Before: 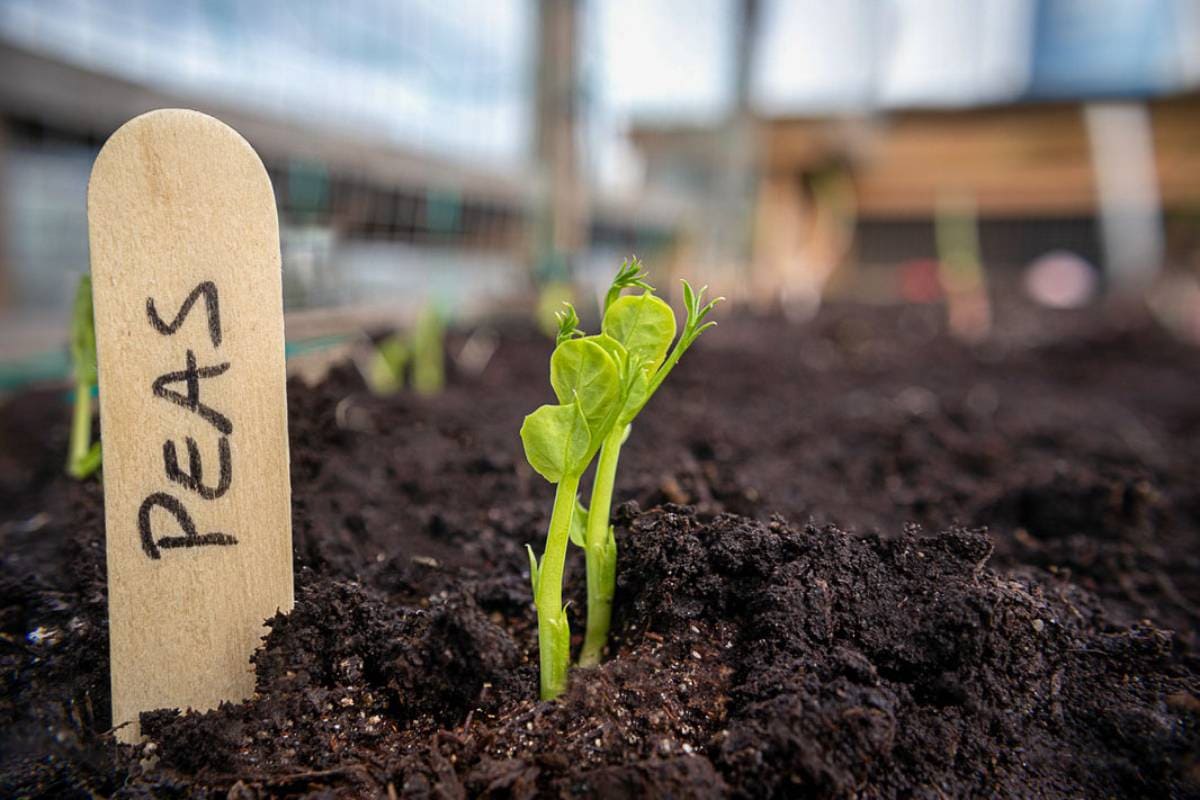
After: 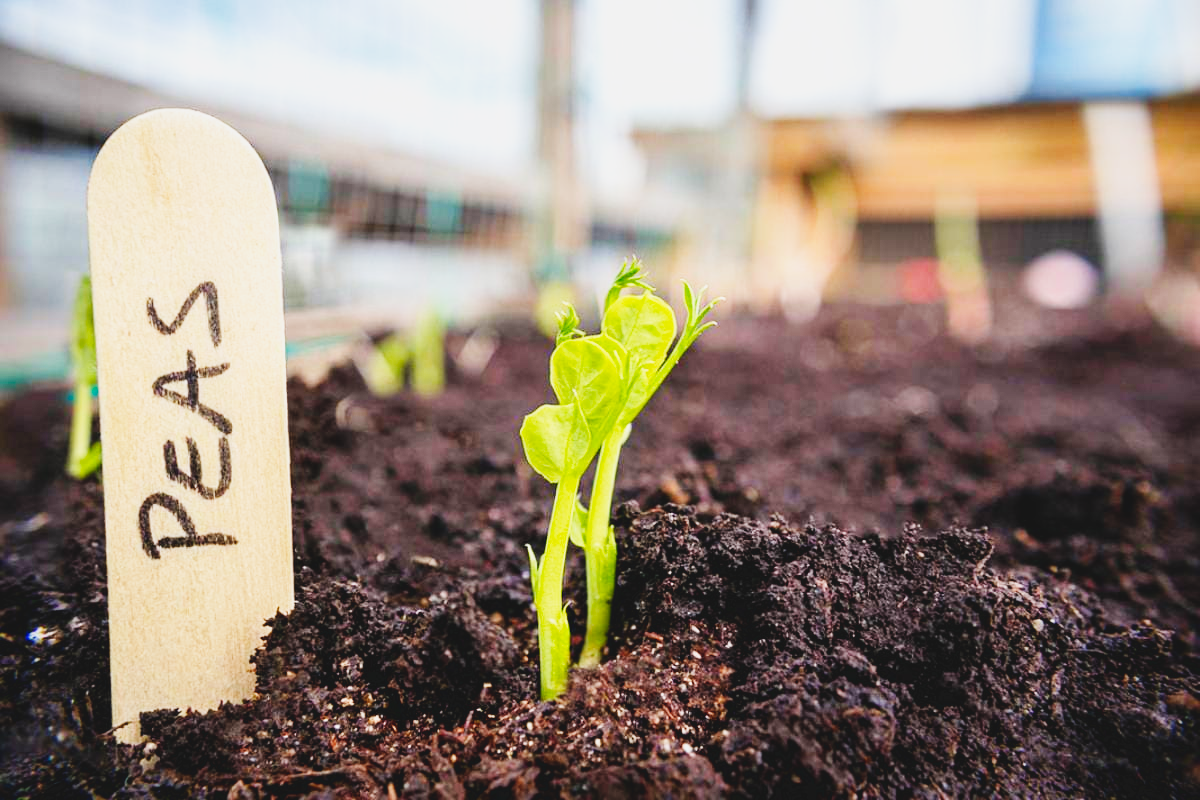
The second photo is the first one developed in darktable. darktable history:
contrast brightness saturation: contrast -0.093, brightness 0.043, saturation 0.081
base curve: curves: ch0 [(0, 0.003) (0.001, 0.002) (0.006, 0.004) (0.02, 0.022) (0.048, 0.086) (0.094, 0.234) (0.162, 0.431) (0.258, 0.629) (0.385, 0.8) (0.548, 0.918) (0.751, 0.988) (1, 1)], preserve colors none
